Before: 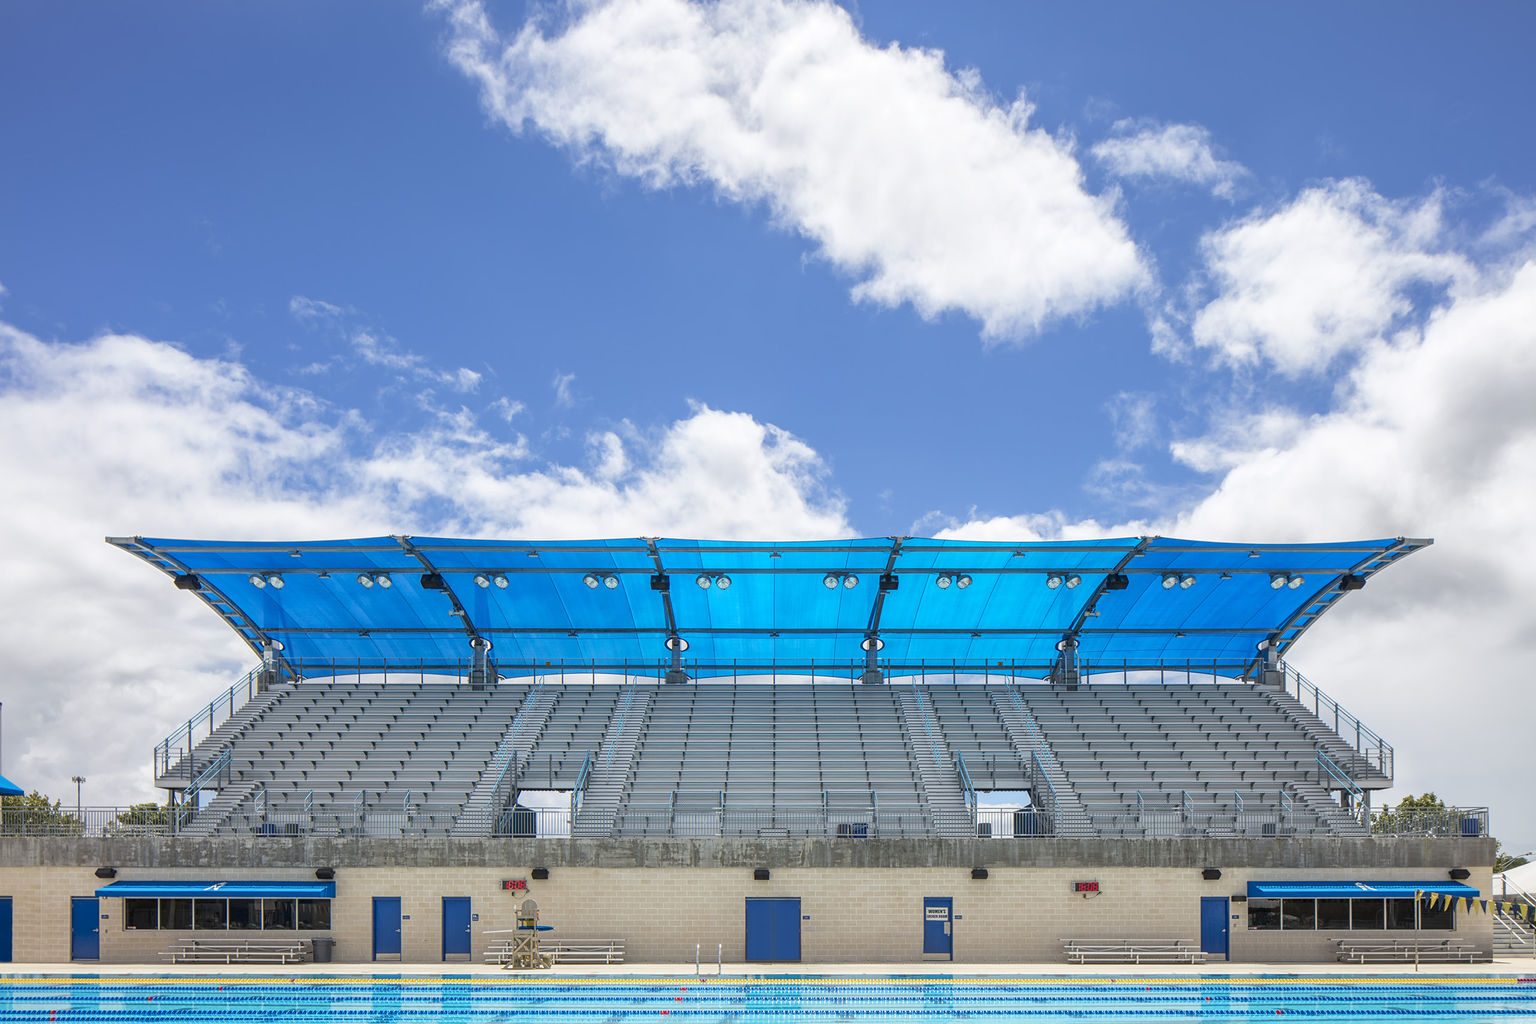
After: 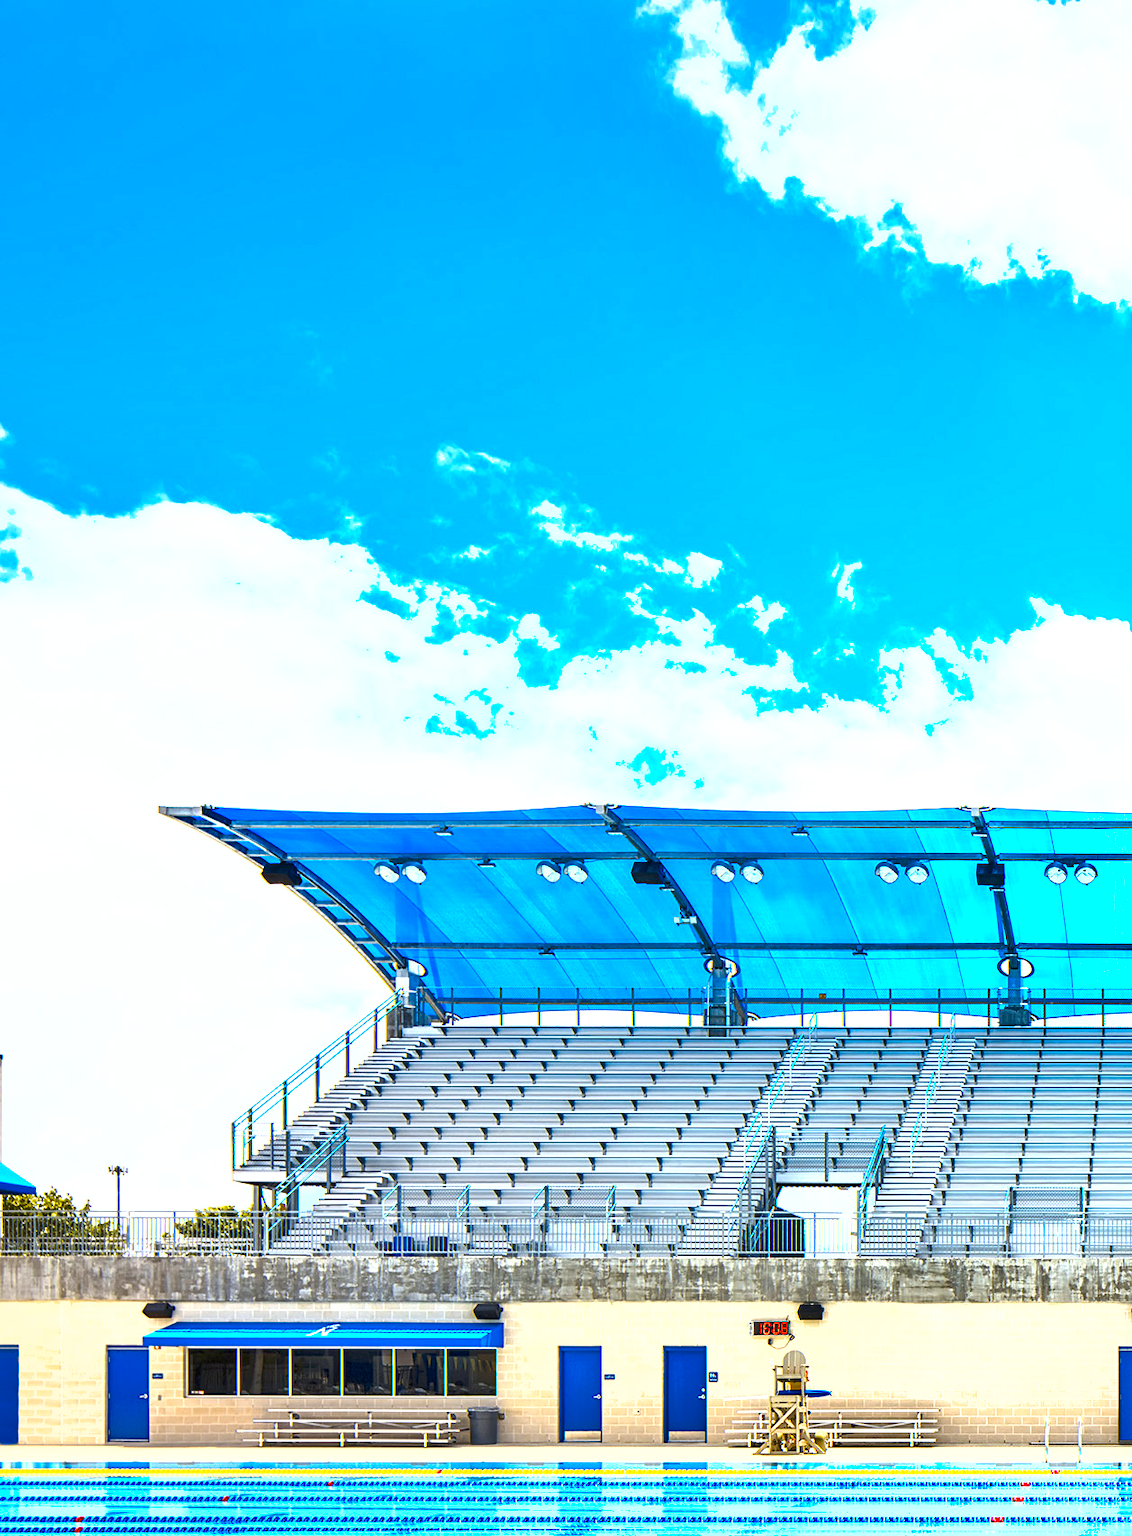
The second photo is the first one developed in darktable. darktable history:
local contrast: mode bilateral grid, contrast 20, coarseness 50, detail 120%, midtone range 0.2
color balance: output saturation 120%
exposure: black level correction 0, exposure 1.5 EV, compensate exposure bias true, compensate highlight preservation false
color contrast: green-magenta contrast 0.85, blue-yellow contrast 1.25, unbound 0
color zones: curves: ch1 [(0, 0.513) (0.143, 0.524) (0.286, 0.511) (0.429, 0.506) (0.571, 0.503) (0.714, 0.503) (0.857, 0.508) (1, 0.513)]
shadows and highlights: low approximation 0.01, soften with gaussian
crop and rotate: left 0%, top 0%, right 50.845%
